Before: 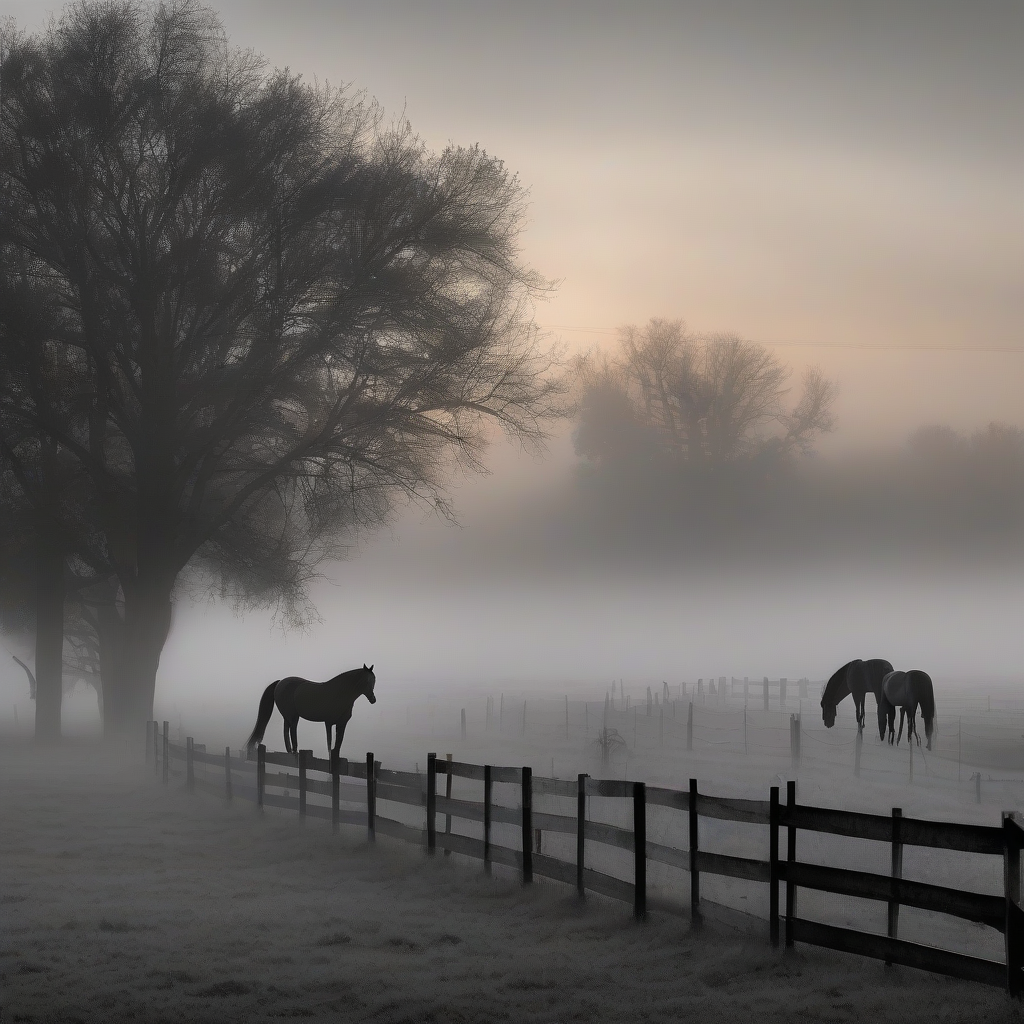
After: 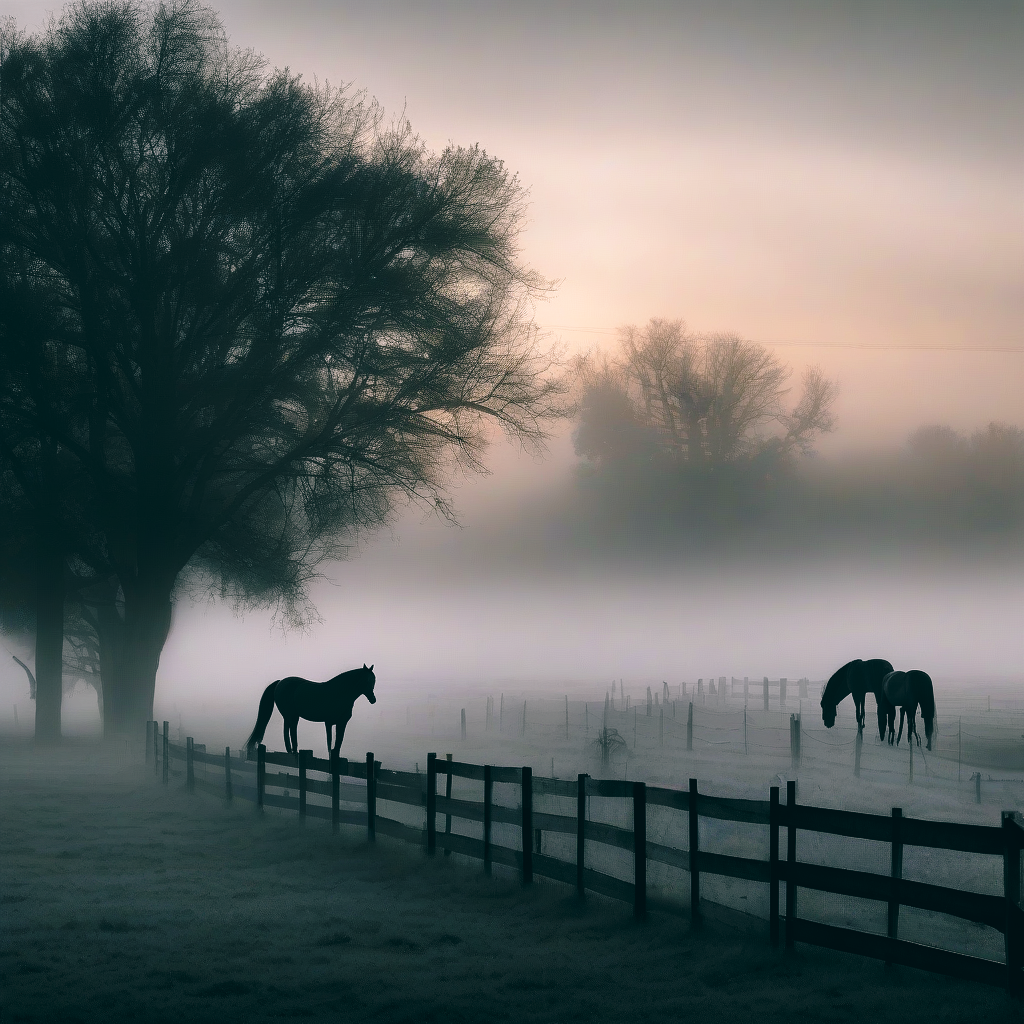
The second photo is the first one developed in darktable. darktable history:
local contrast: highlights 100%, shadows 100%, detail 120%, midtone range 0.2
color balance: lift [1.016, 0.983, 1, 1.017], gamma [0.78, 1.018, 1.043, 0.957], gain [0.786, 1.063, 0.937, 1.017], input saturation 118.26%, contrast 13.43%, contrast fulcrum 21.62%, output saturation 82.76%
base curve: curves: ch0 [(0, 0) (0.028, 0.03) (0.121, 0.232) (0.46, 0.748) (0.859, 0.968) (1, 1)], preserve colors none
